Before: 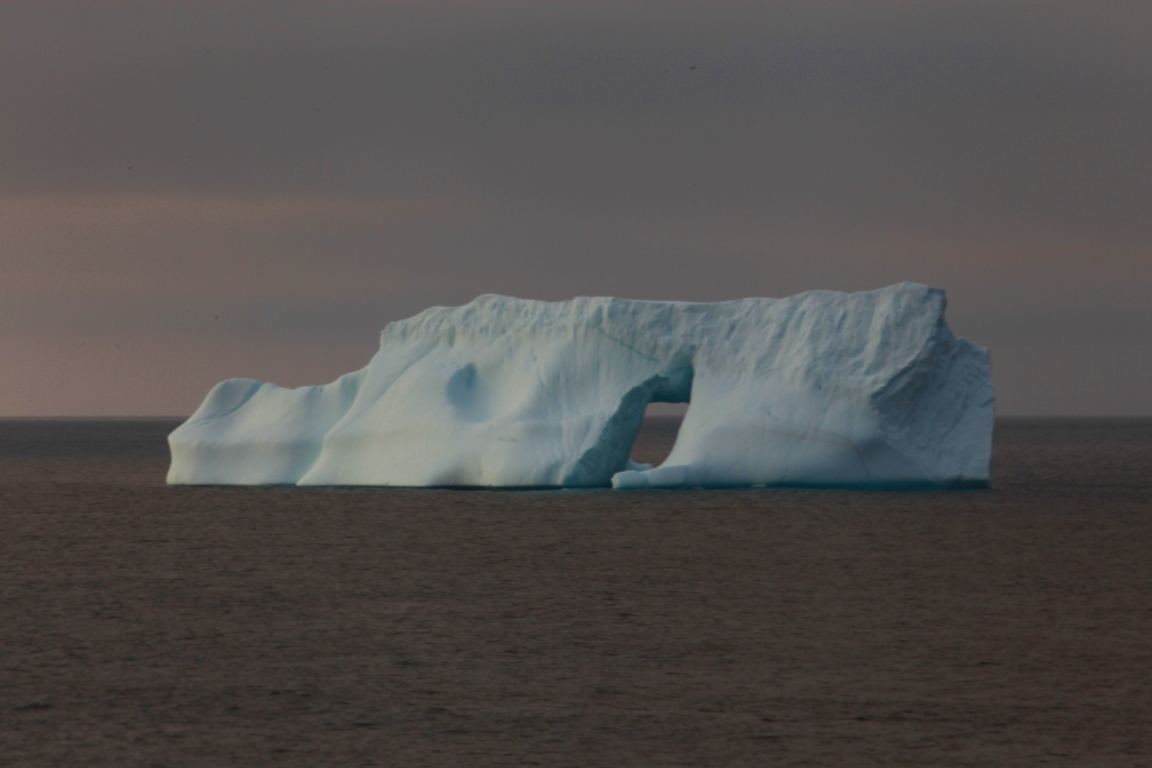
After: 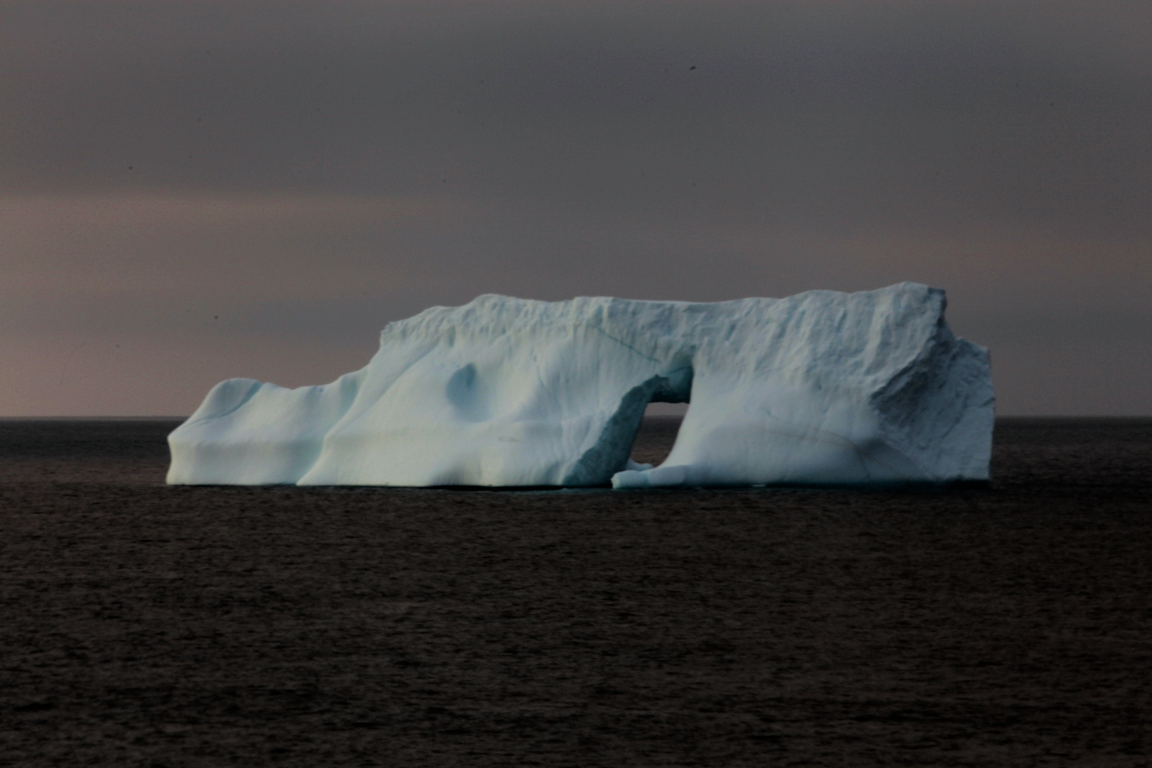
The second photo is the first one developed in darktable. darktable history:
filmic rgb: black relative exposure -3.72 EV, white relative exposure 2.77 EV, dynamic range scaling -5.32%, hardness 3.03
white balance: red 0.988, blue 1.017
